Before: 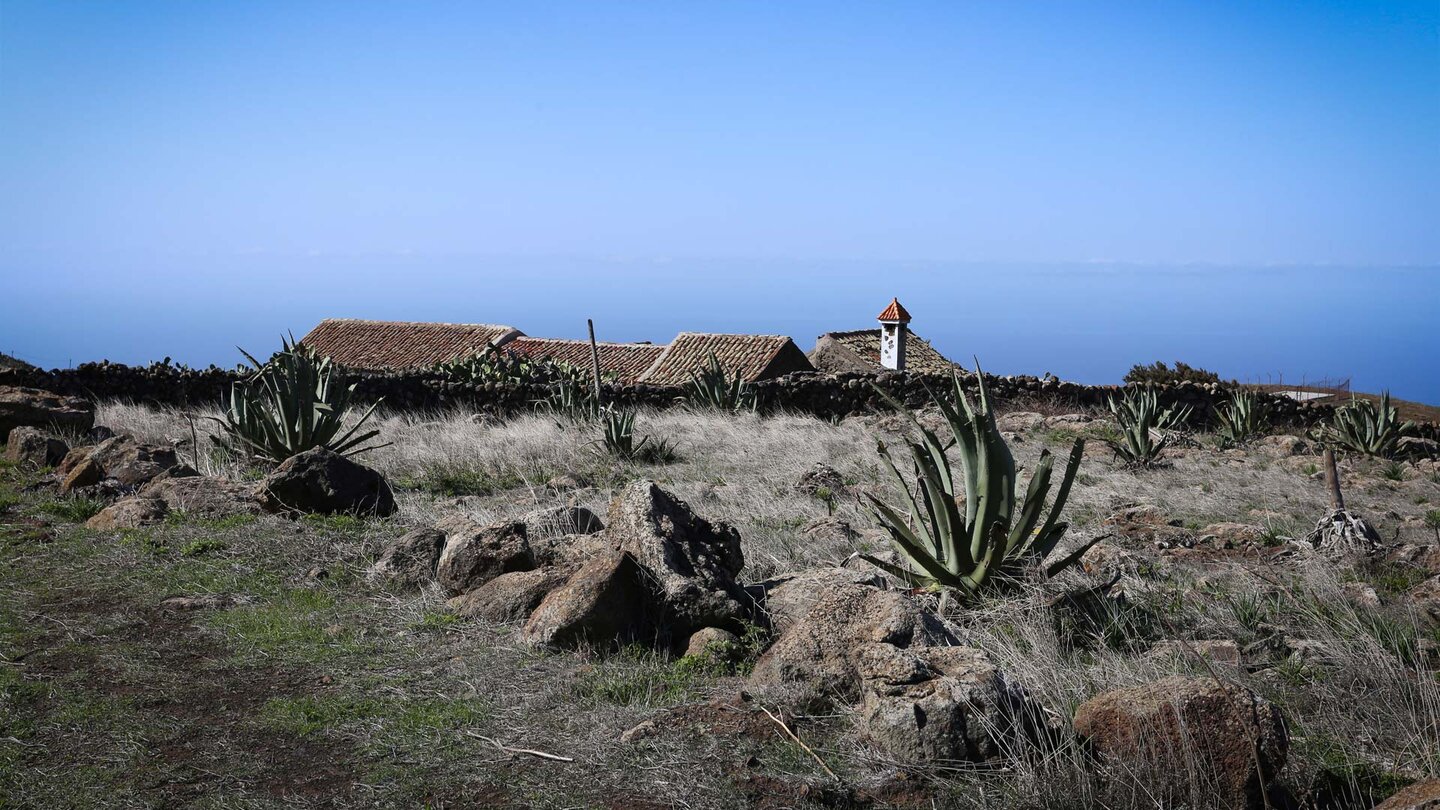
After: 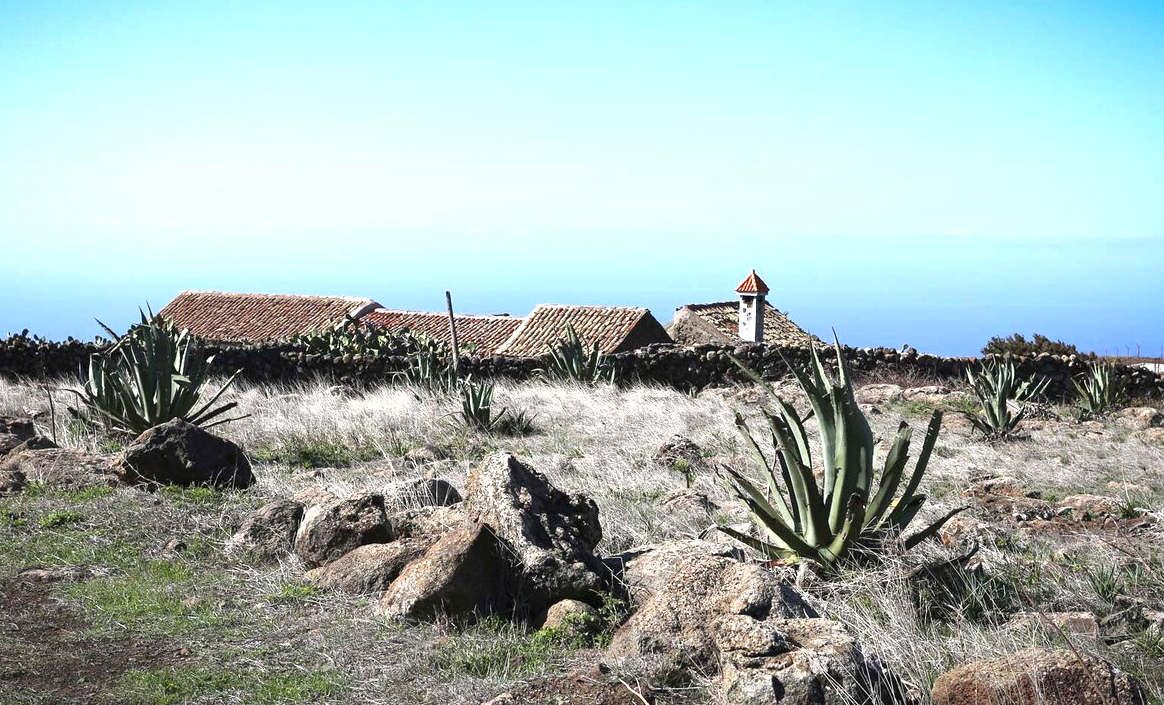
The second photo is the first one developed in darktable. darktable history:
exposure: black level correction 0, exposure 1.097 EV, compensate highlight preservation false
crop: left 9.918%, top 3.506%, right 9.206%, bottom 9.369%
